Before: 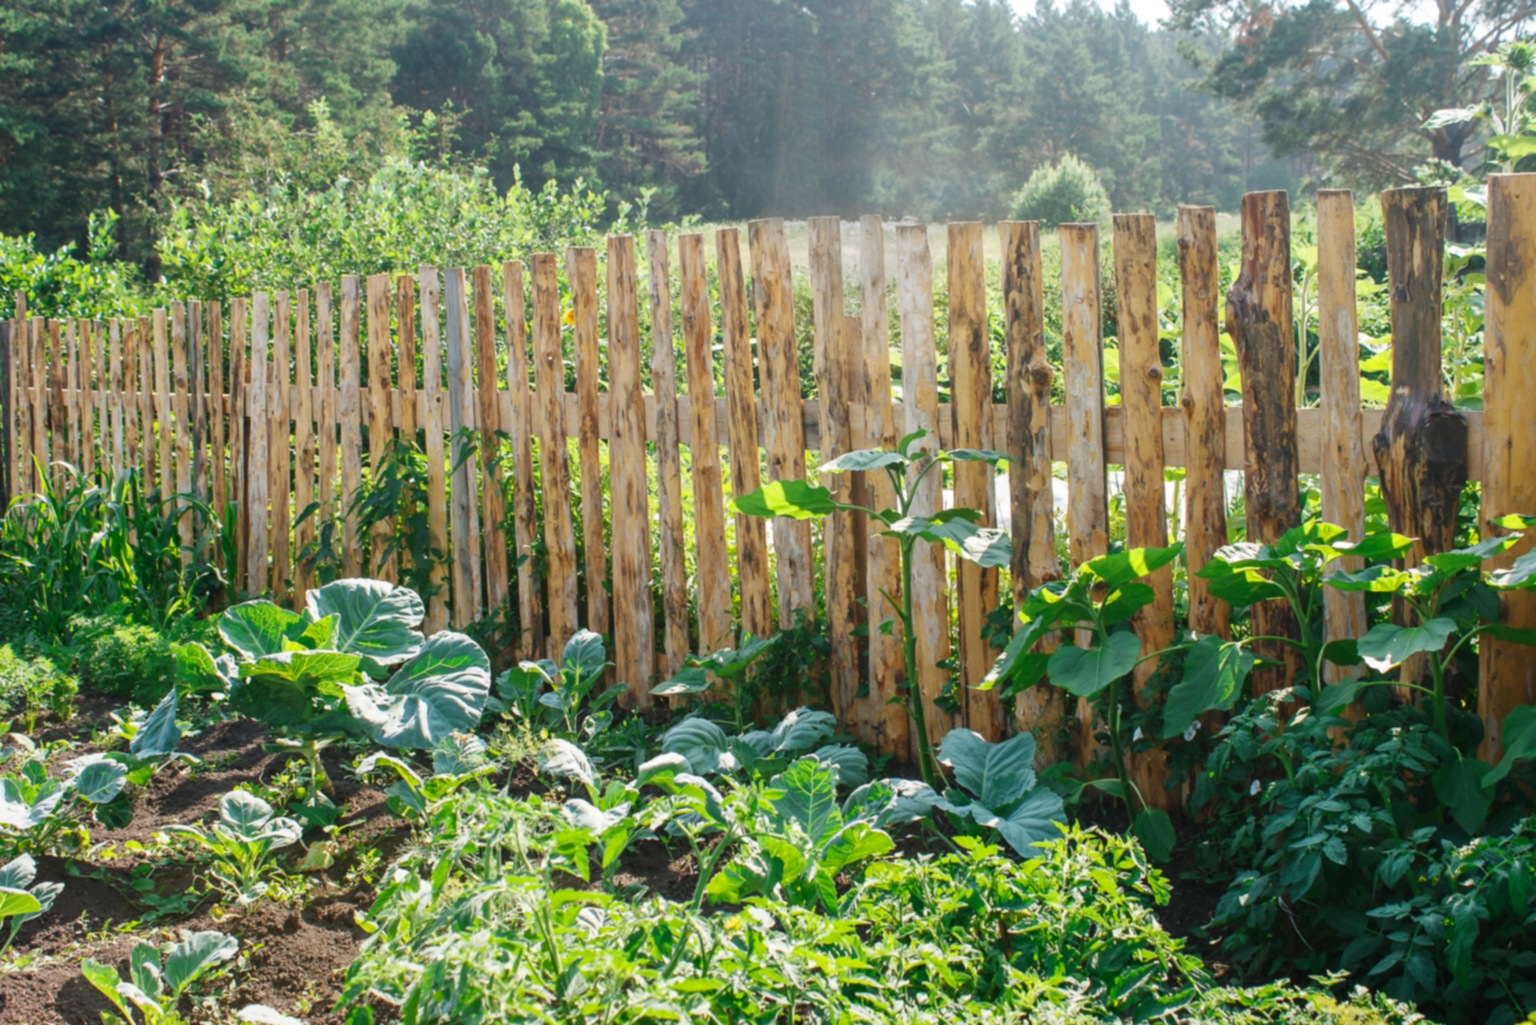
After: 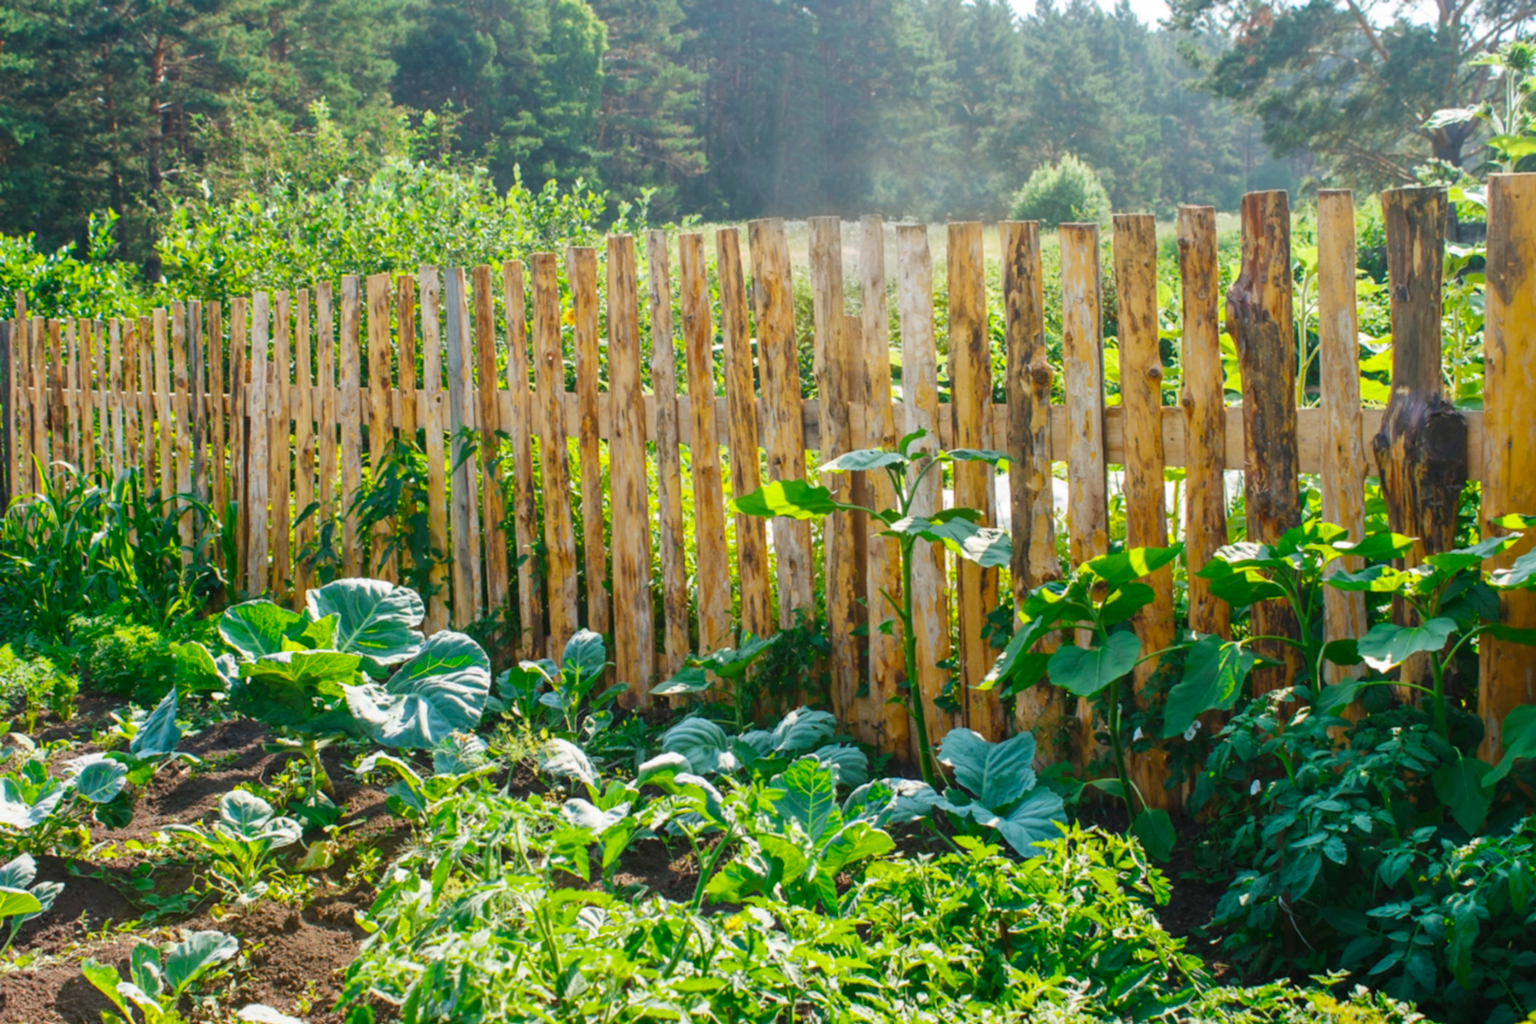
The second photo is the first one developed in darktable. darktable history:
shadows and highlights: shadows 35, highlights -35, soften with gaussian
color balance rgb: perceptual saturation grading › global saturation 25%, global vibrance 20%
